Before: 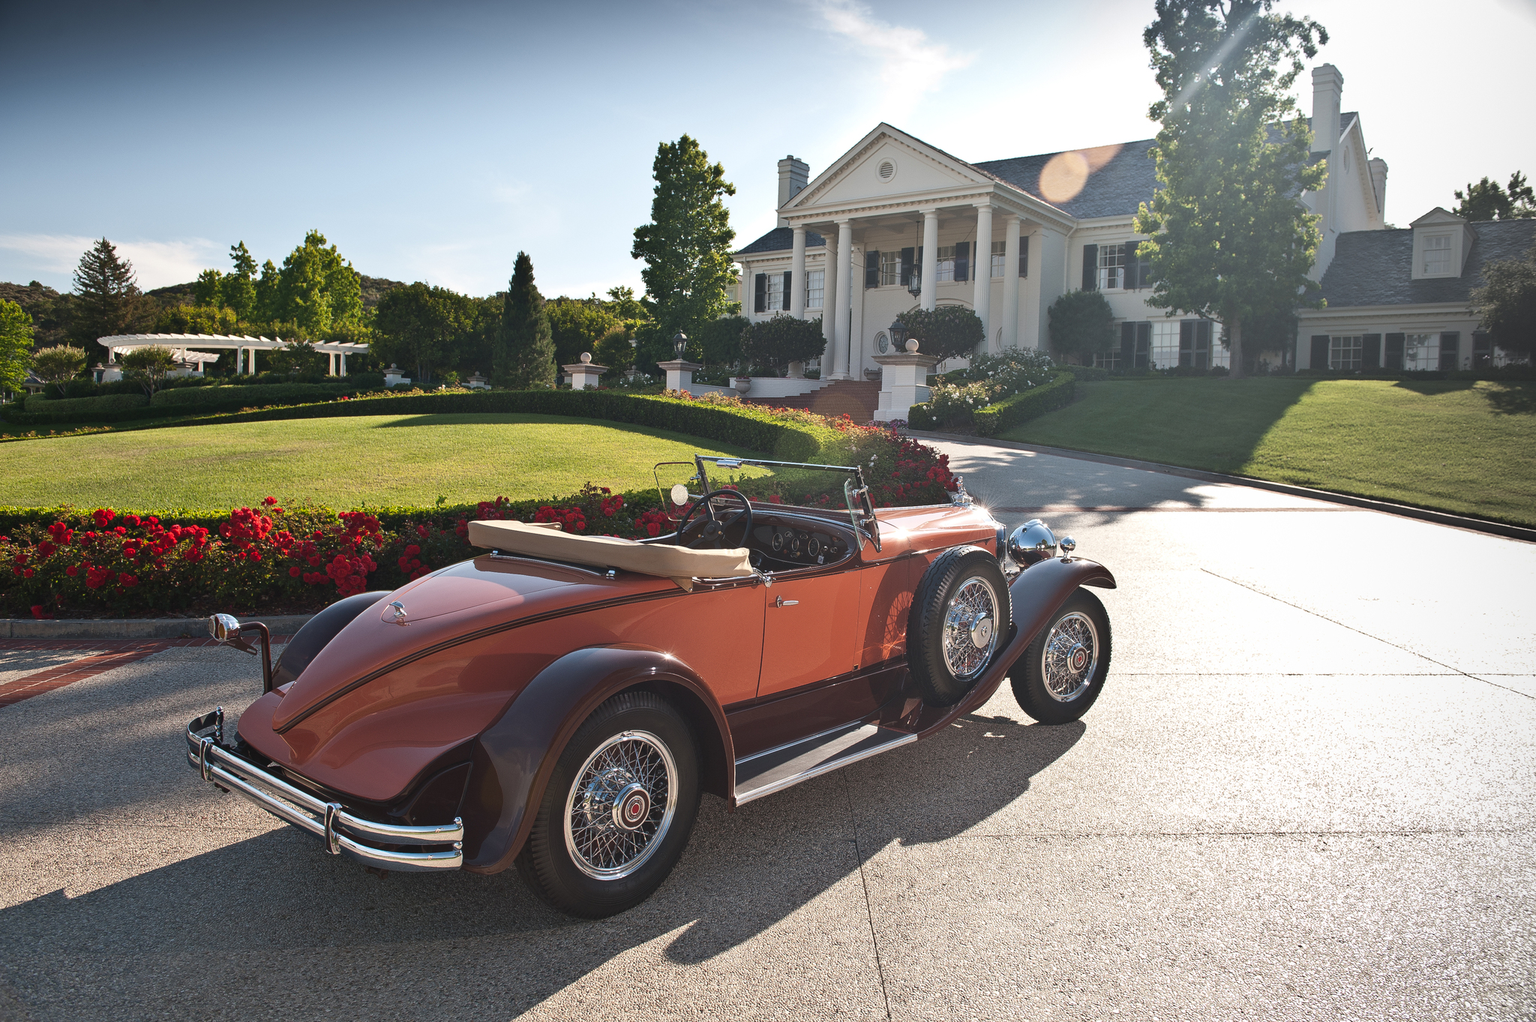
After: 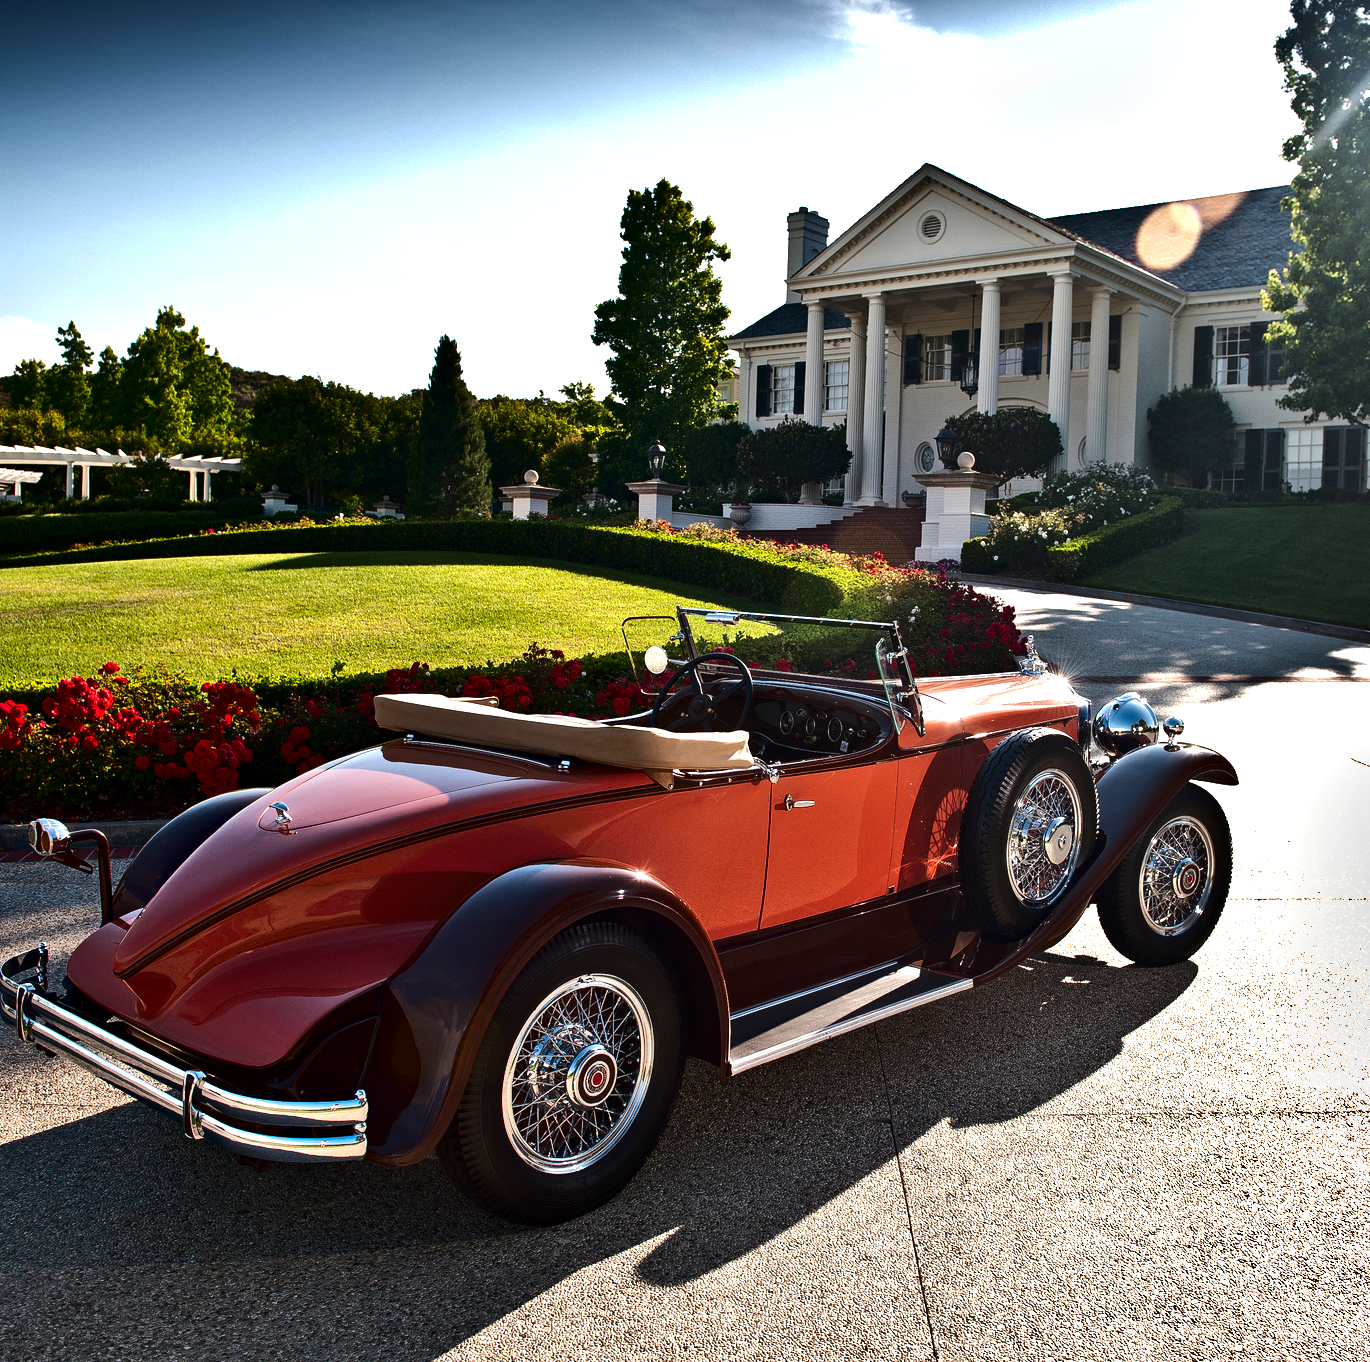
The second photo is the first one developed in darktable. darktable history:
local contrast: mode bilateral grid, contrast 19, coarseness 51, detail 120%, midtone range 0.2
shadows and highlights: soften with gaussian
contrast brightness saturation: brightness -0.254, saturation 0.199
tone equalizer: -8 EV -0.781 EV, -7 EV -0.689 EV, -6 EV -0.607 EV, -5 EV -0.409 EV, -3 EV 0.387 EV, -2 EV 0.6 EV, -1 EV 0.696 EV, +0 EV 0.74 EV, edges refinement/feathering 500, mask exposure compensation -1.57 EV, preserve details no
crop and rotate: left 12.253%, right 20.828%
haze removal: adaptive false
